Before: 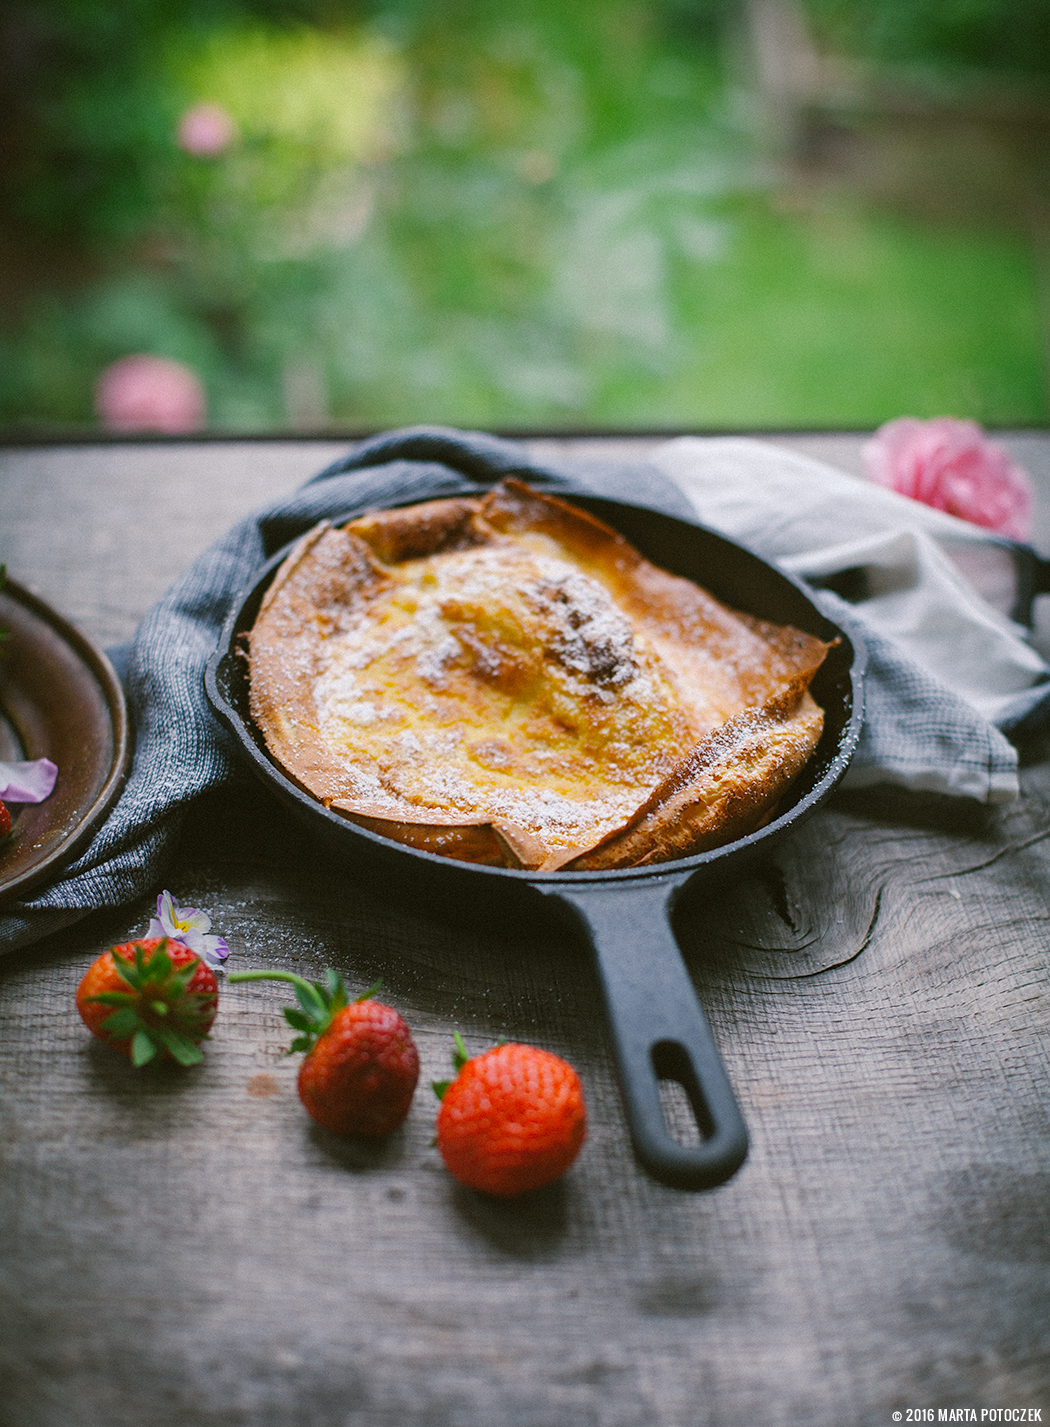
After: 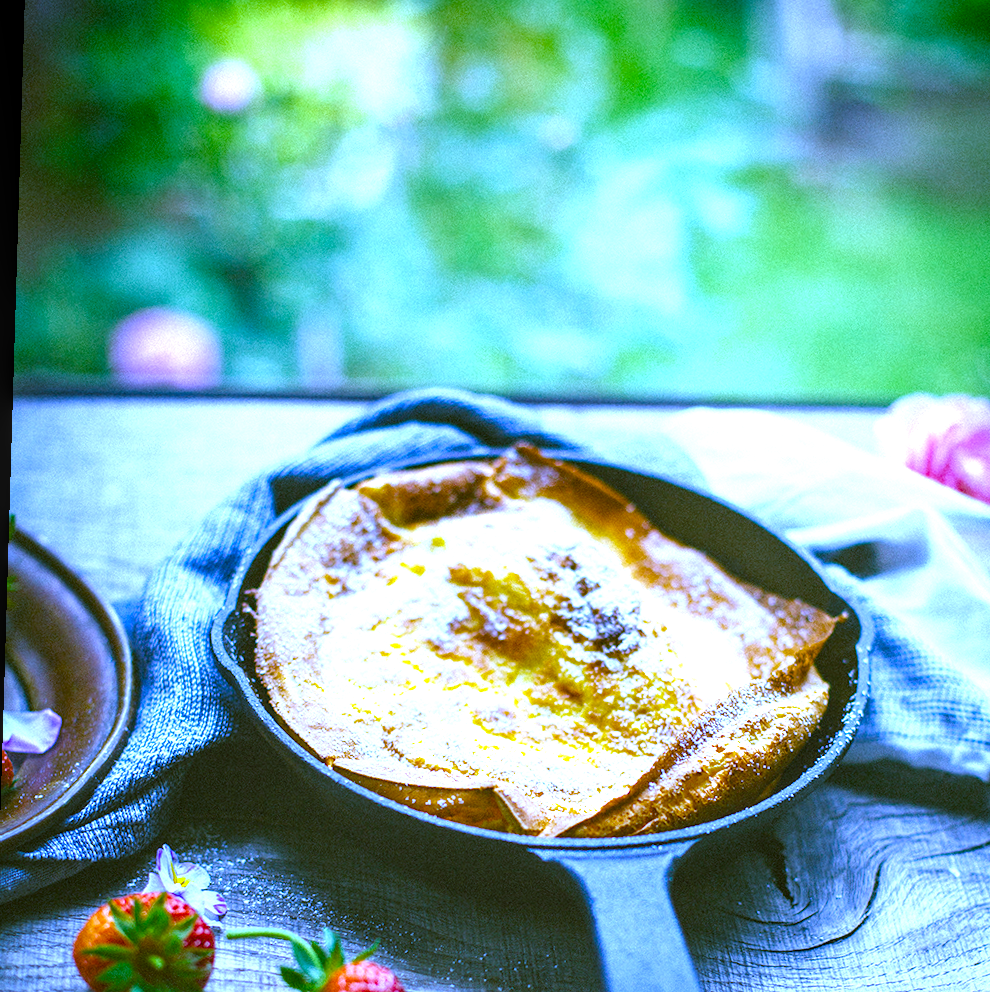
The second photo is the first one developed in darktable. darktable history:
exposure: black level correction 0, exposure 0.7 EV, compensate exposure bias true, compensate highlight preservation false
crop: left 1.509%, top 3.452%, right 7.696%, bottom 28.452%
rotate and perspective: rotation 1.72°, automatic cropping off
local contrast: on, module defaults
white balance: red 0.766, blue 1.537
color balance rgb: linear chroma grading › shadows -2.2%, linear chroma grading › highlights -15%, linear chroma grading › global chroma -10%, linear chroma grading › mid-tones -10%, perceptual saturation grading › global saturation 45%, perceptual saturation grading › highlights -50%, perceptual saturation grading › shadows 30%, perceptual brilliance grading › global brilliance 18%, global vibrance 45%
